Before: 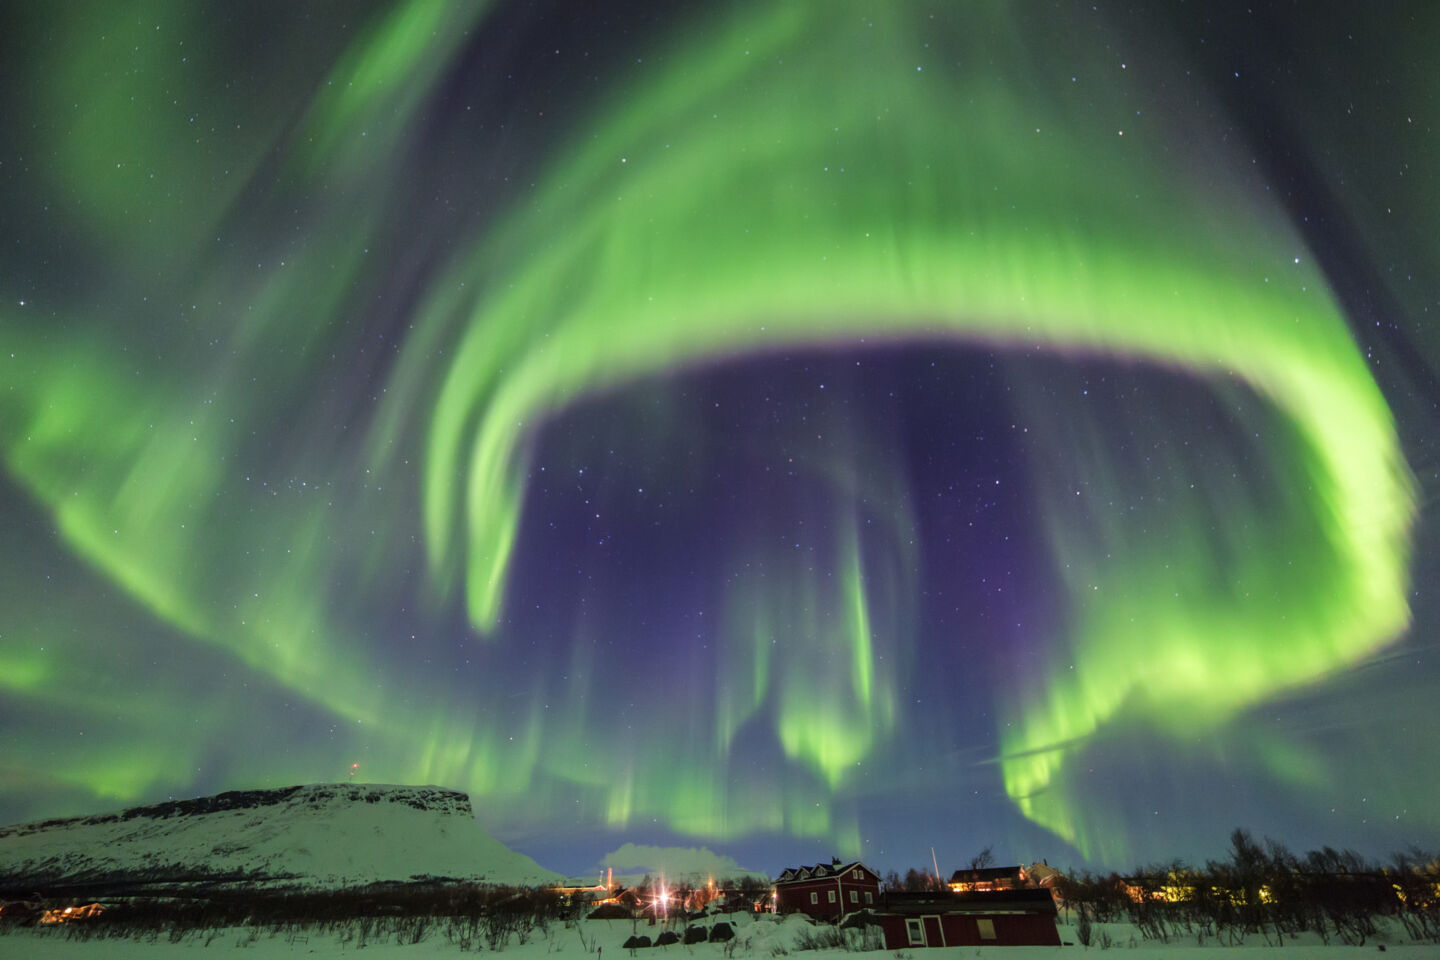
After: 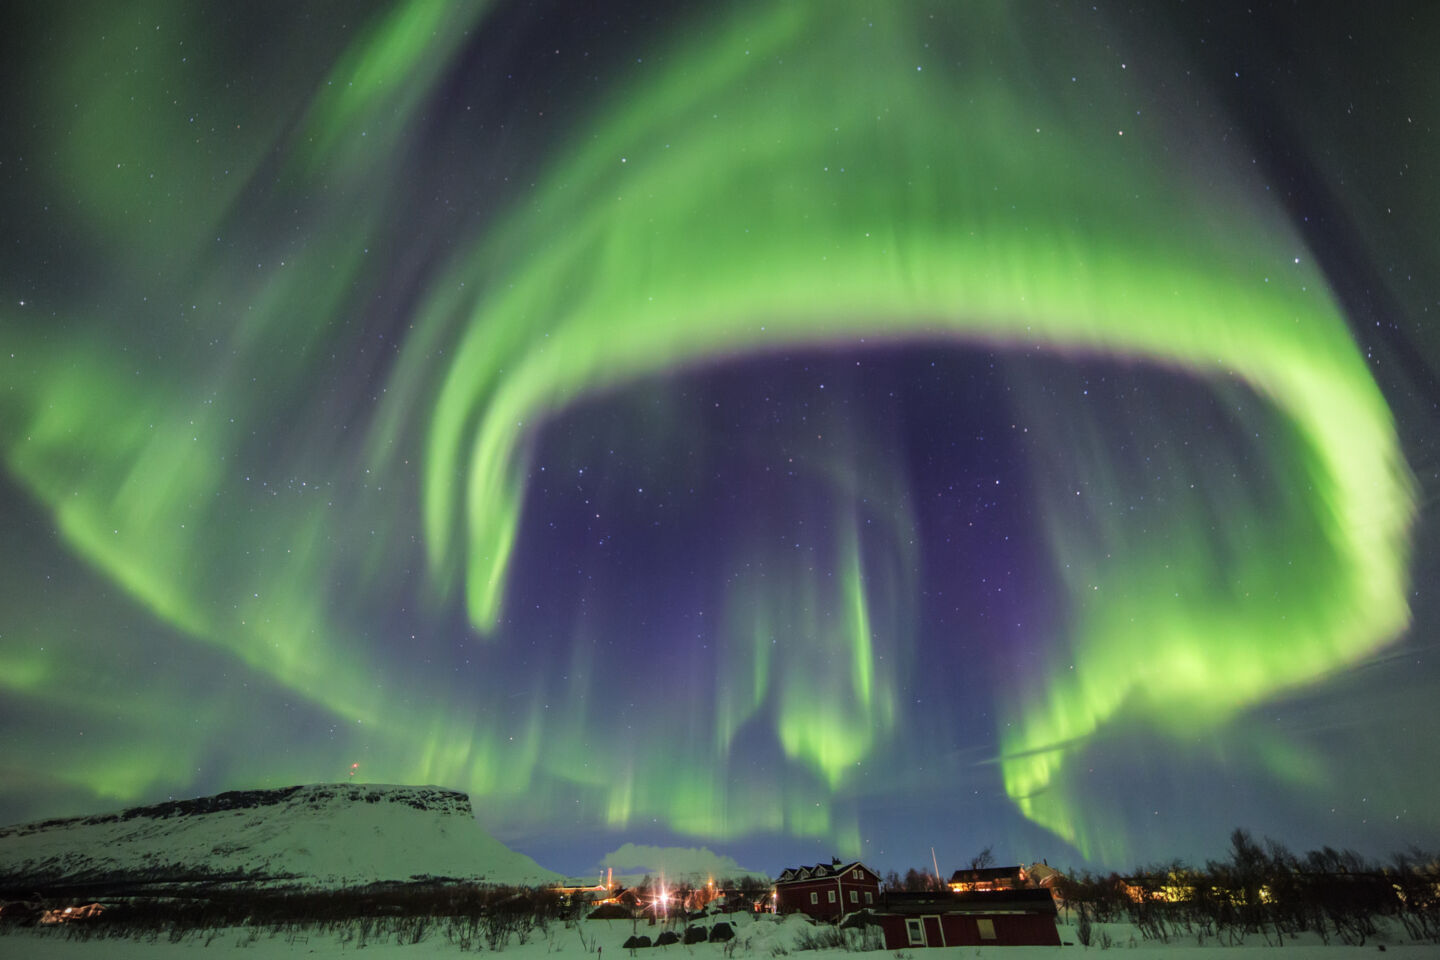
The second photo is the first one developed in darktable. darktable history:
vignetting: on, module defaults
tone equalizer: mask exposure compensation -0.511 EV
